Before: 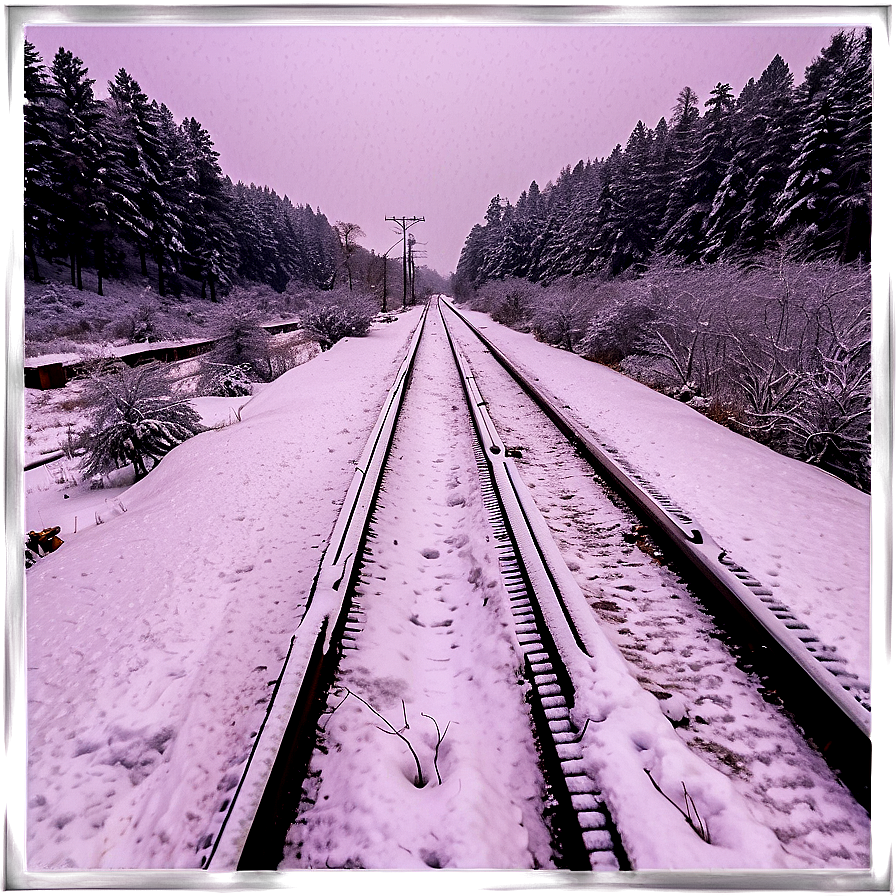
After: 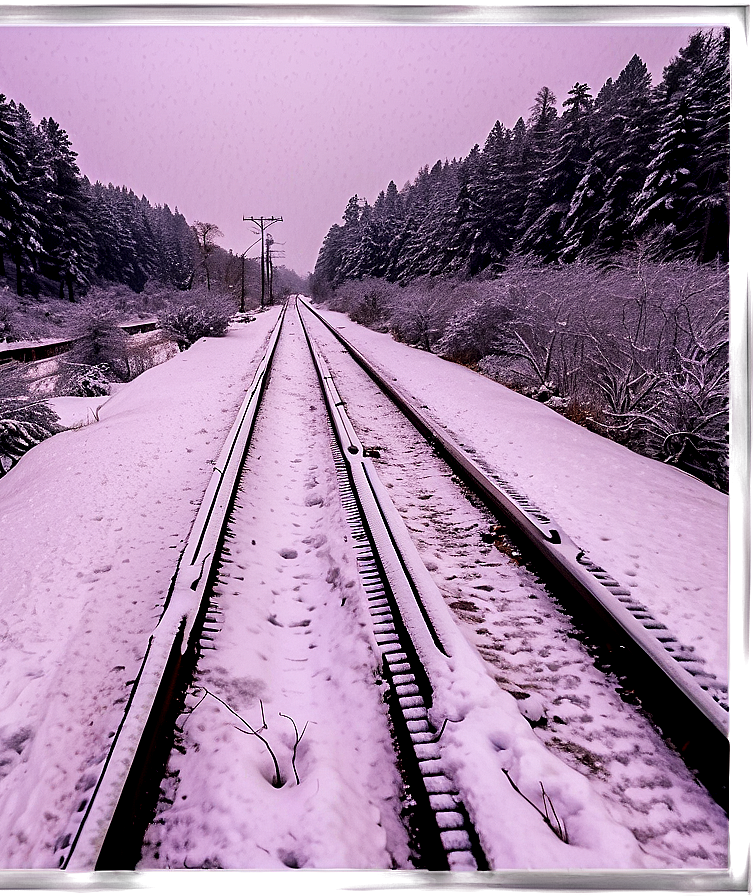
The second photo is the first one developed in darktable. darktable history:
crop: left 15.951%
